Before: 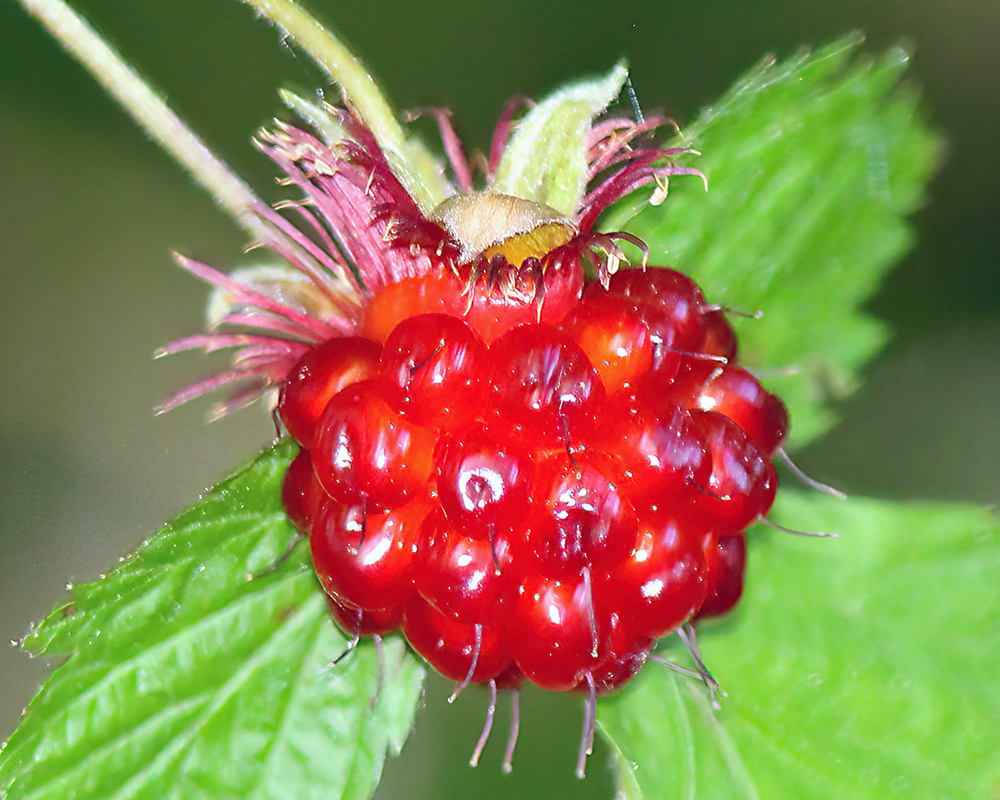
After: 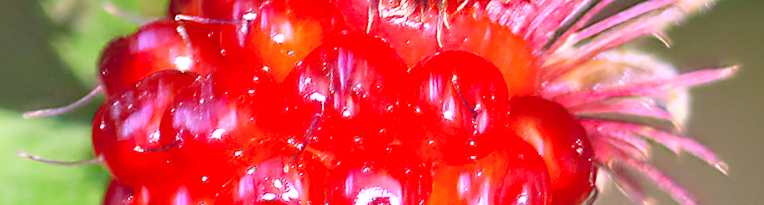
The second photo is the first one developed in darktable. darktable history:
crop and rotate: angle 16.12°, top 30.835%, bottom 35.653%
white balance: red 1.188, blue 1.11
